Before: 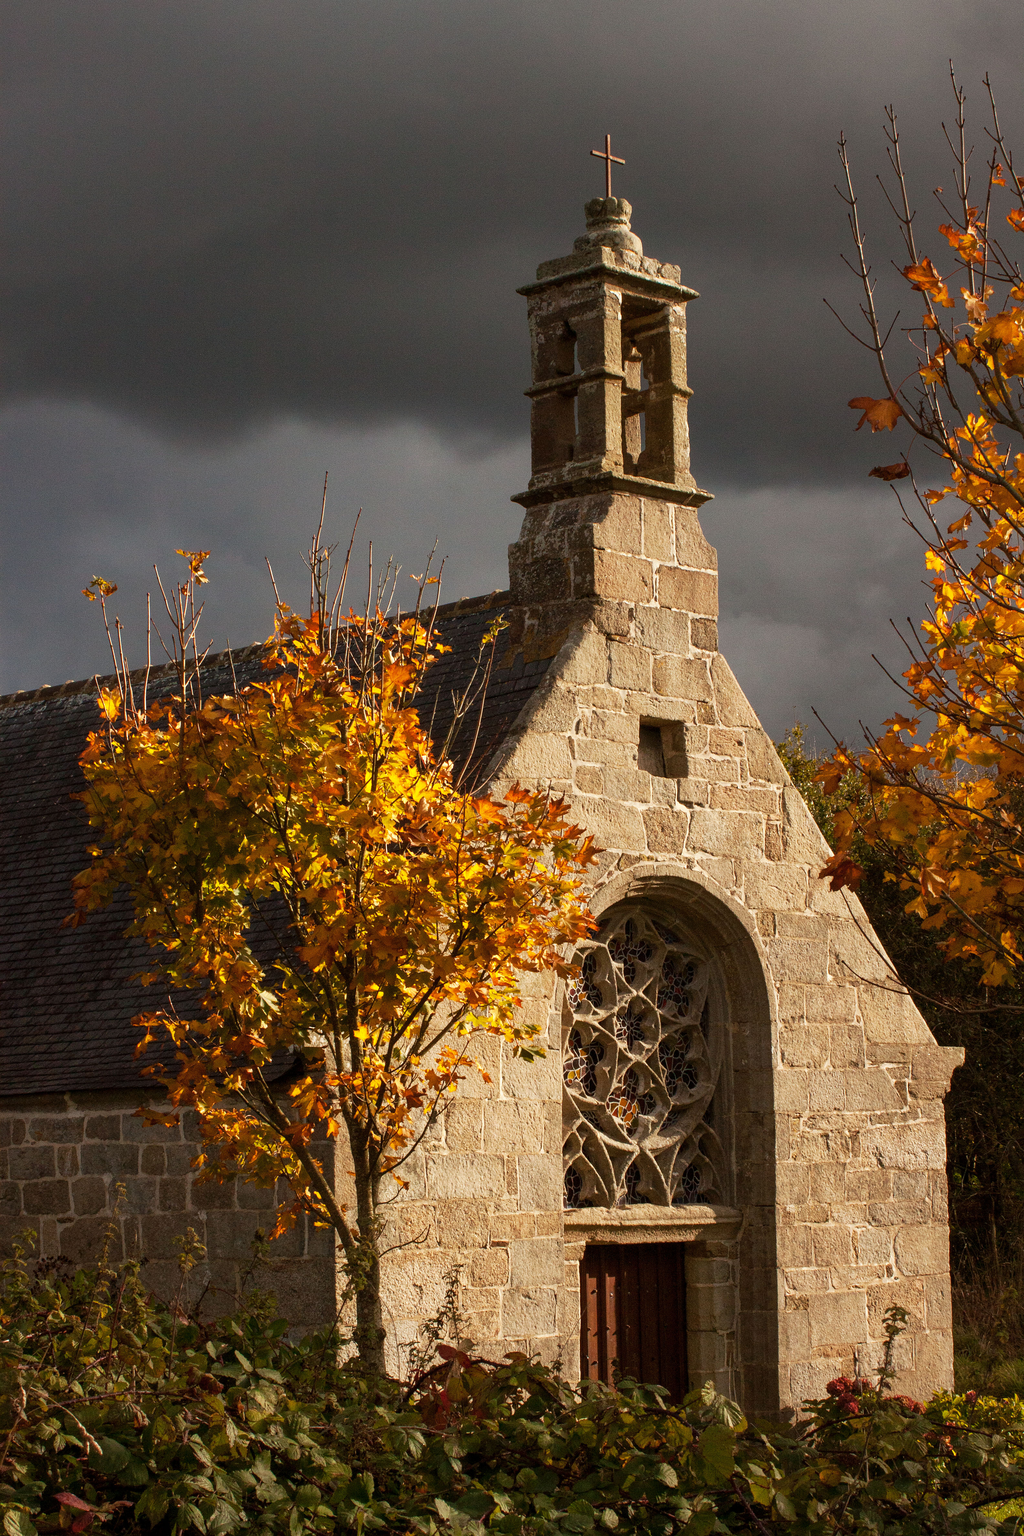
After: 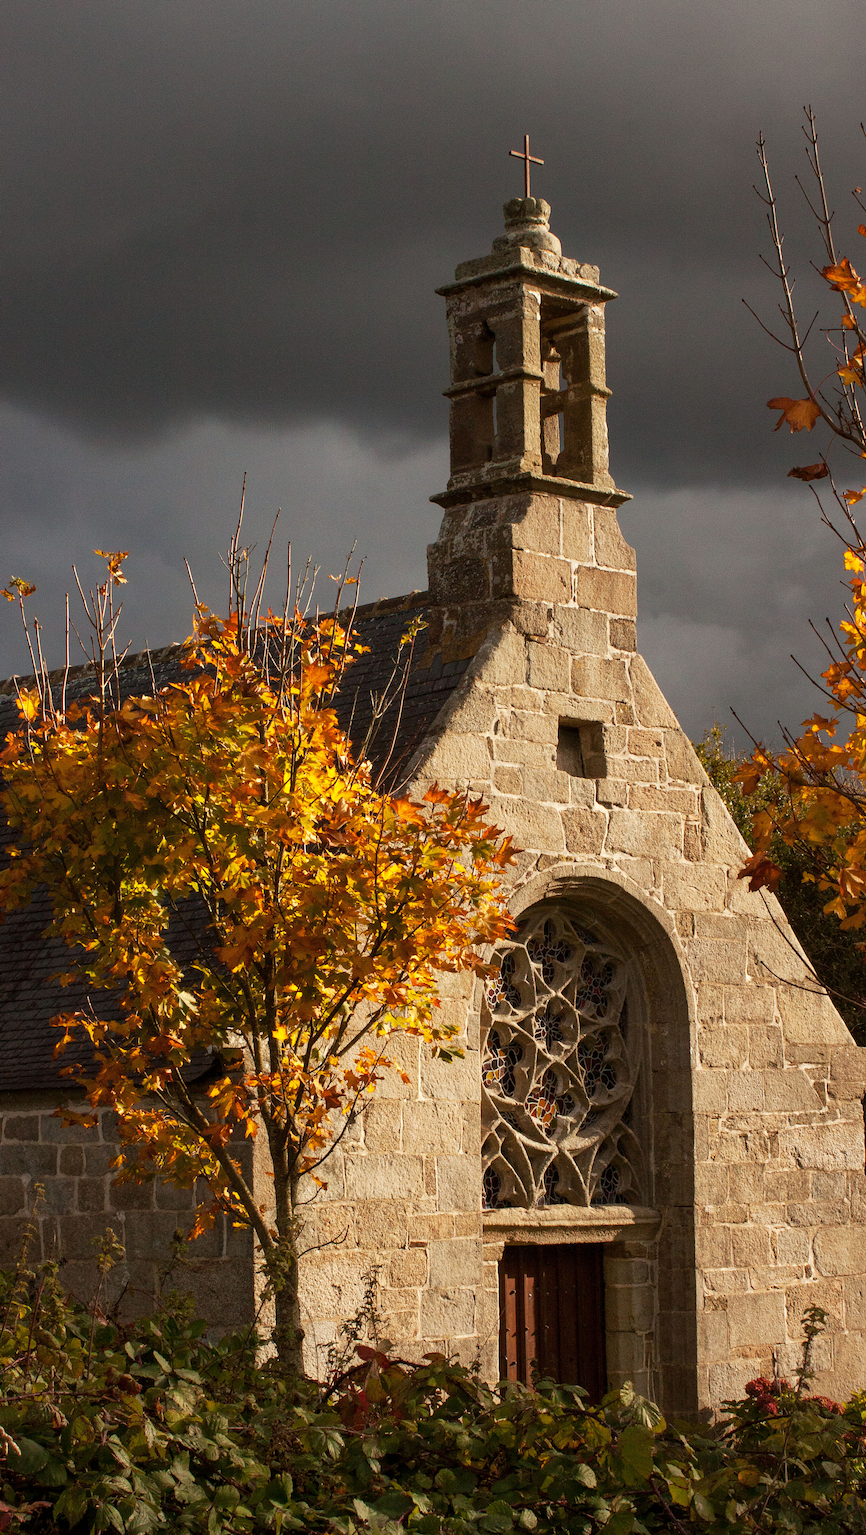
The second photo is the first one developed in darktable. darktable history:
crop: left 7.988%, right 7.356%
